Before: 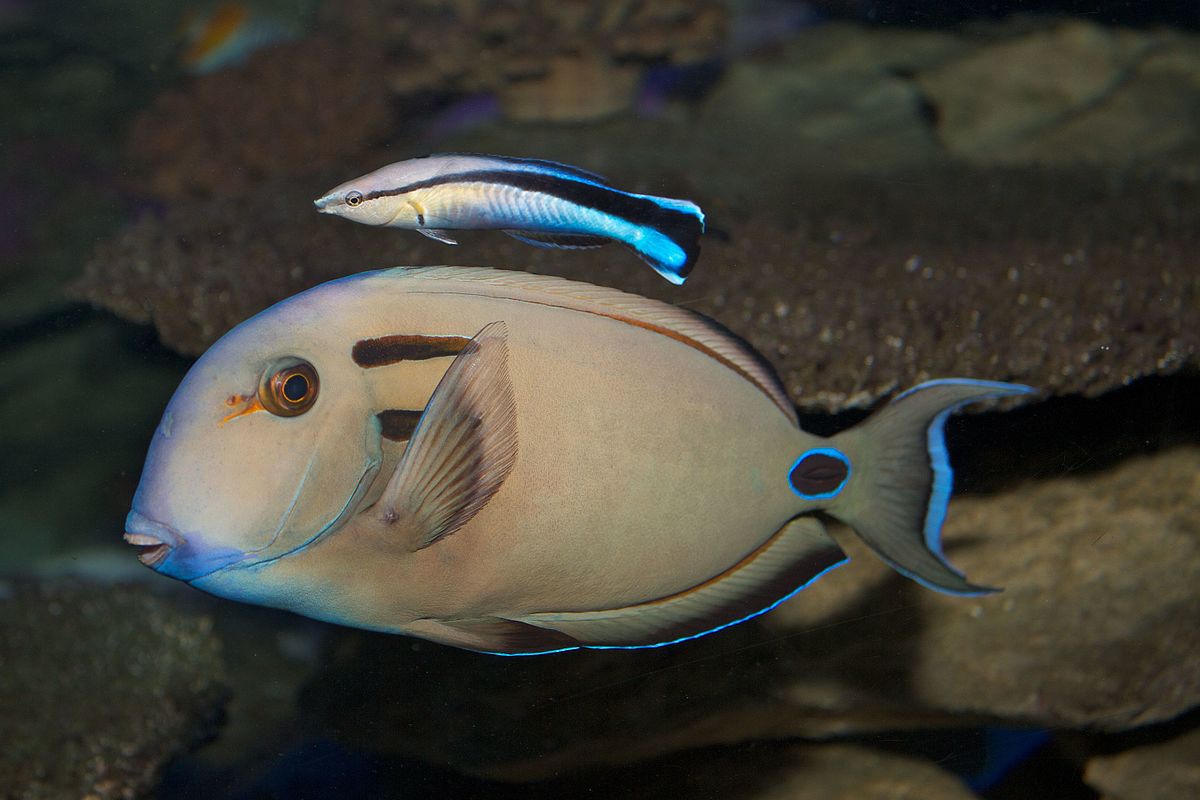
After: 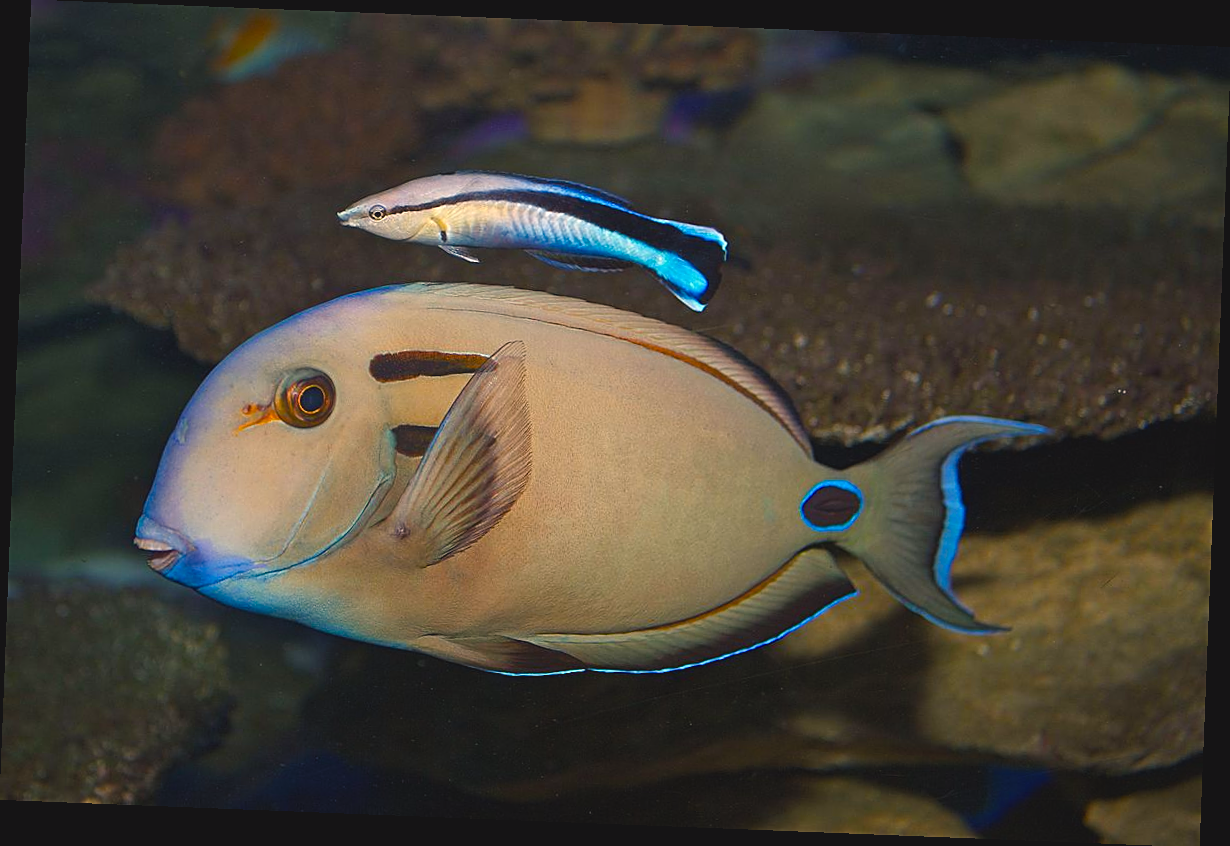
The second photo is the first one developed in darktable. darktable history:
rotate and perspective: rotation 2.27°, automatic cropping off
color balance rgb: shadows lift › chroma 2%, shadows lift › hue 247.2°, power › chroma 0.3%, power › hue 25.2°, highlights gain › chroma 3%, highlights gain › hue 60°, global offset › luminance 0.75%, perceptual saturation grading › global saturation 20%, perceptual saturation grading › highlights -20%, perceptual saturation grading › shadows 30%, global vibrance 20%
sharpen: on, module defaults
